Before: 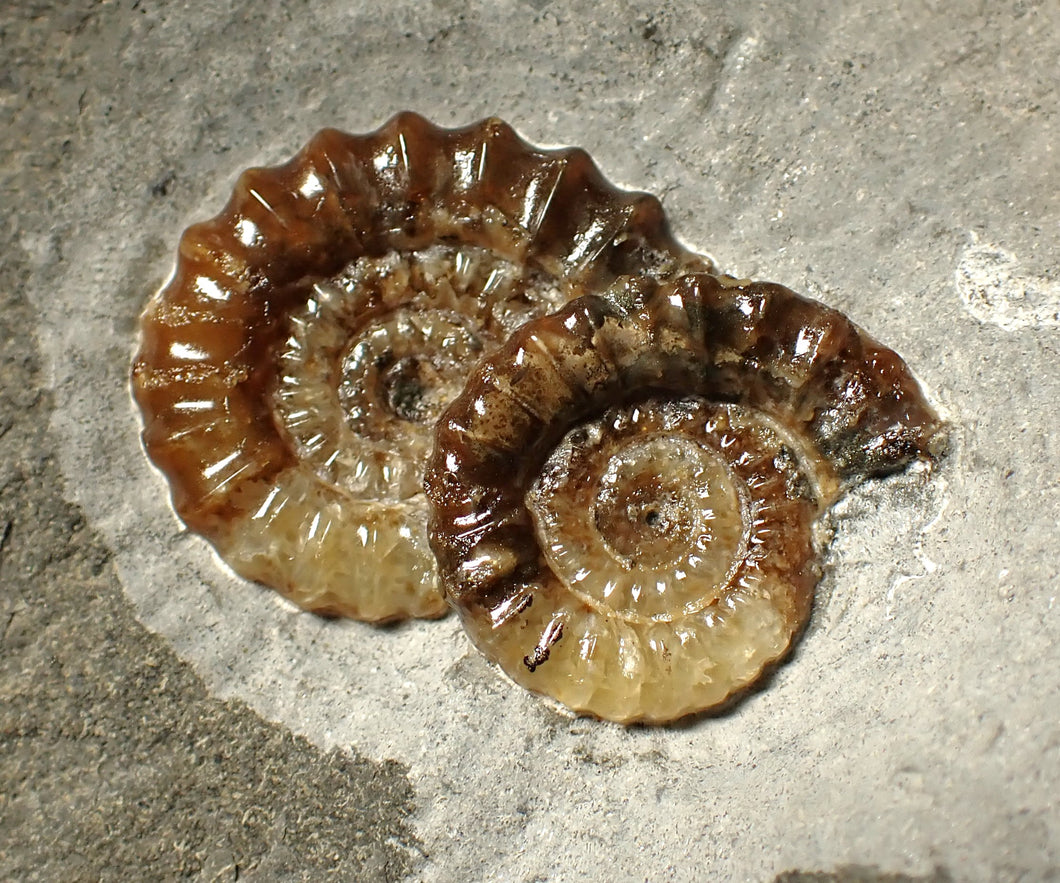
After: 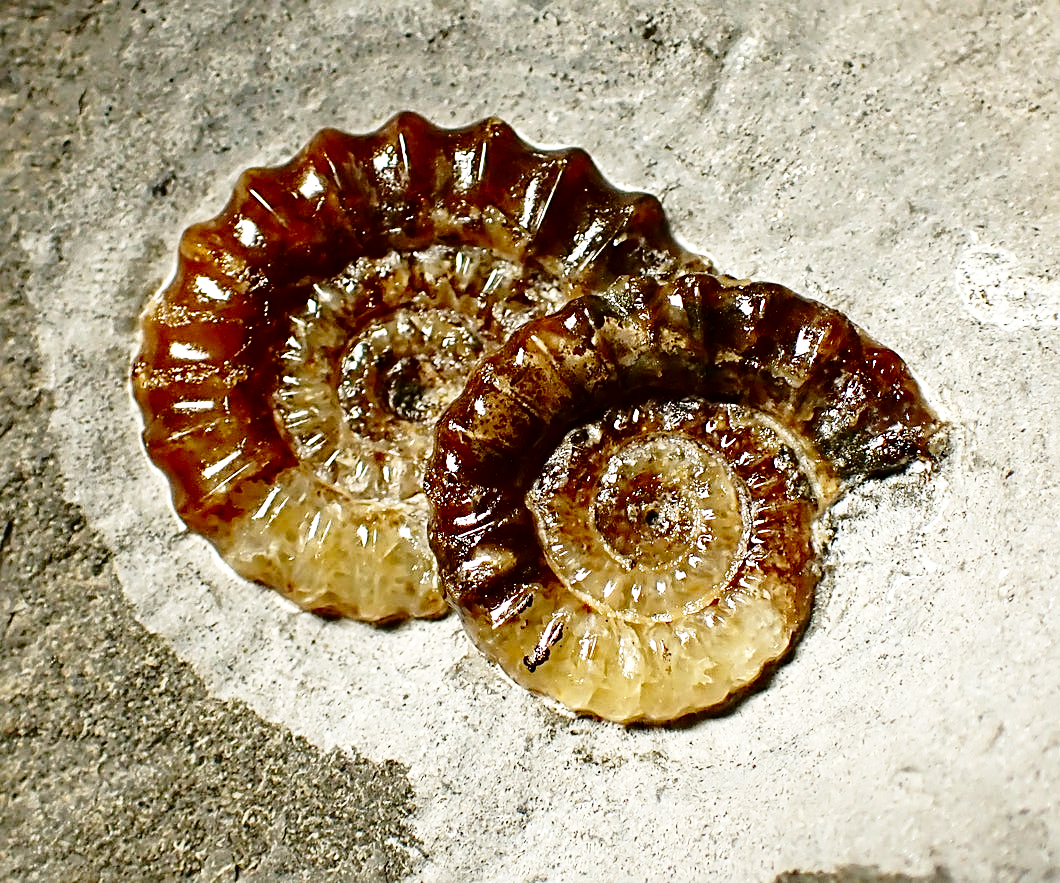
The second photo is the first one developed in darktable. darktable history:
base curve: curves: ch0 [(0, 0) (0.028, 0.03) (0.121, 0.232) (0.46, 0.748) (0.859, 0.968) (1, 1)], preserve colors none
contrast brightness saturation: contrast 0.128, brightness -0.235, saturation 0.148
sharpen: radius 3.125
